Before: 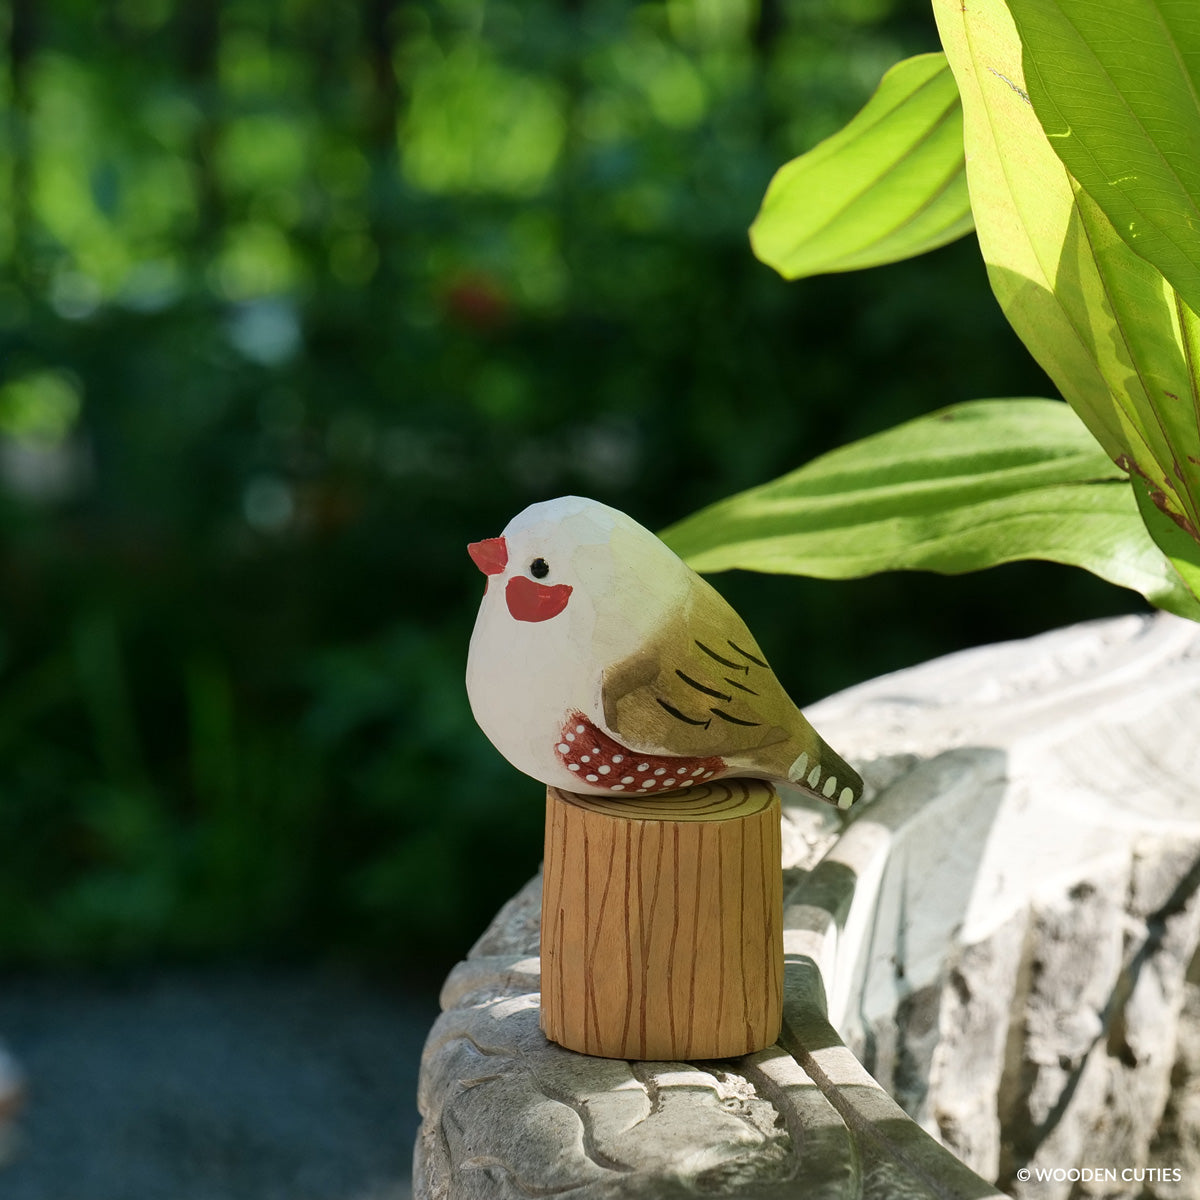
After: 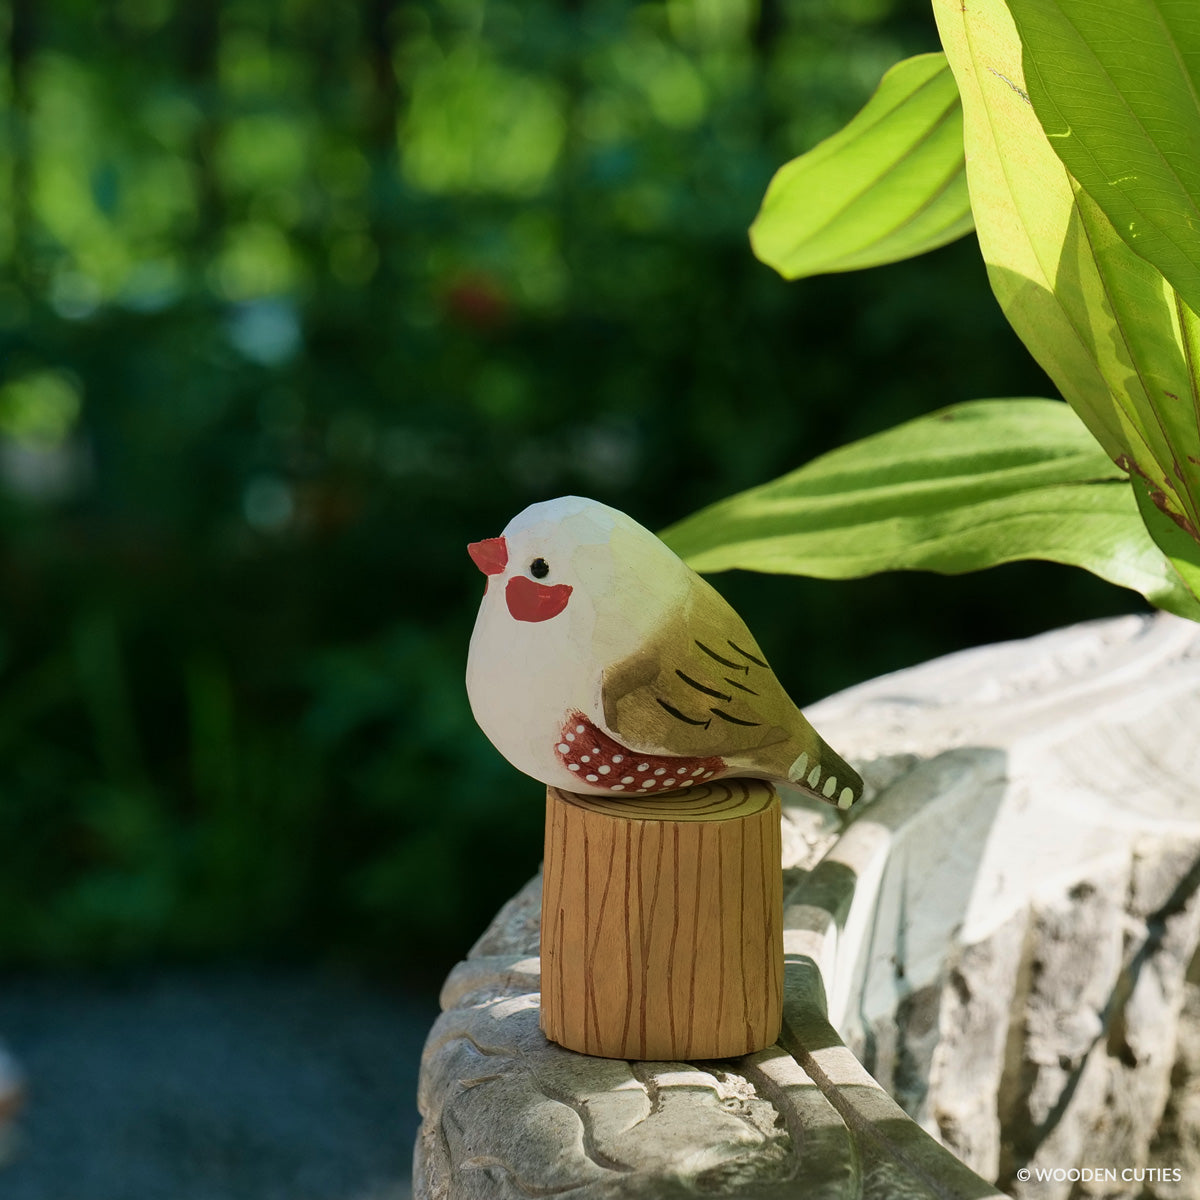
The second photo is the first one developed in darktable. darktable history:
velvia: on, module defaults
exposure: exposure -0.153 EV, compensate highlight preservation false
